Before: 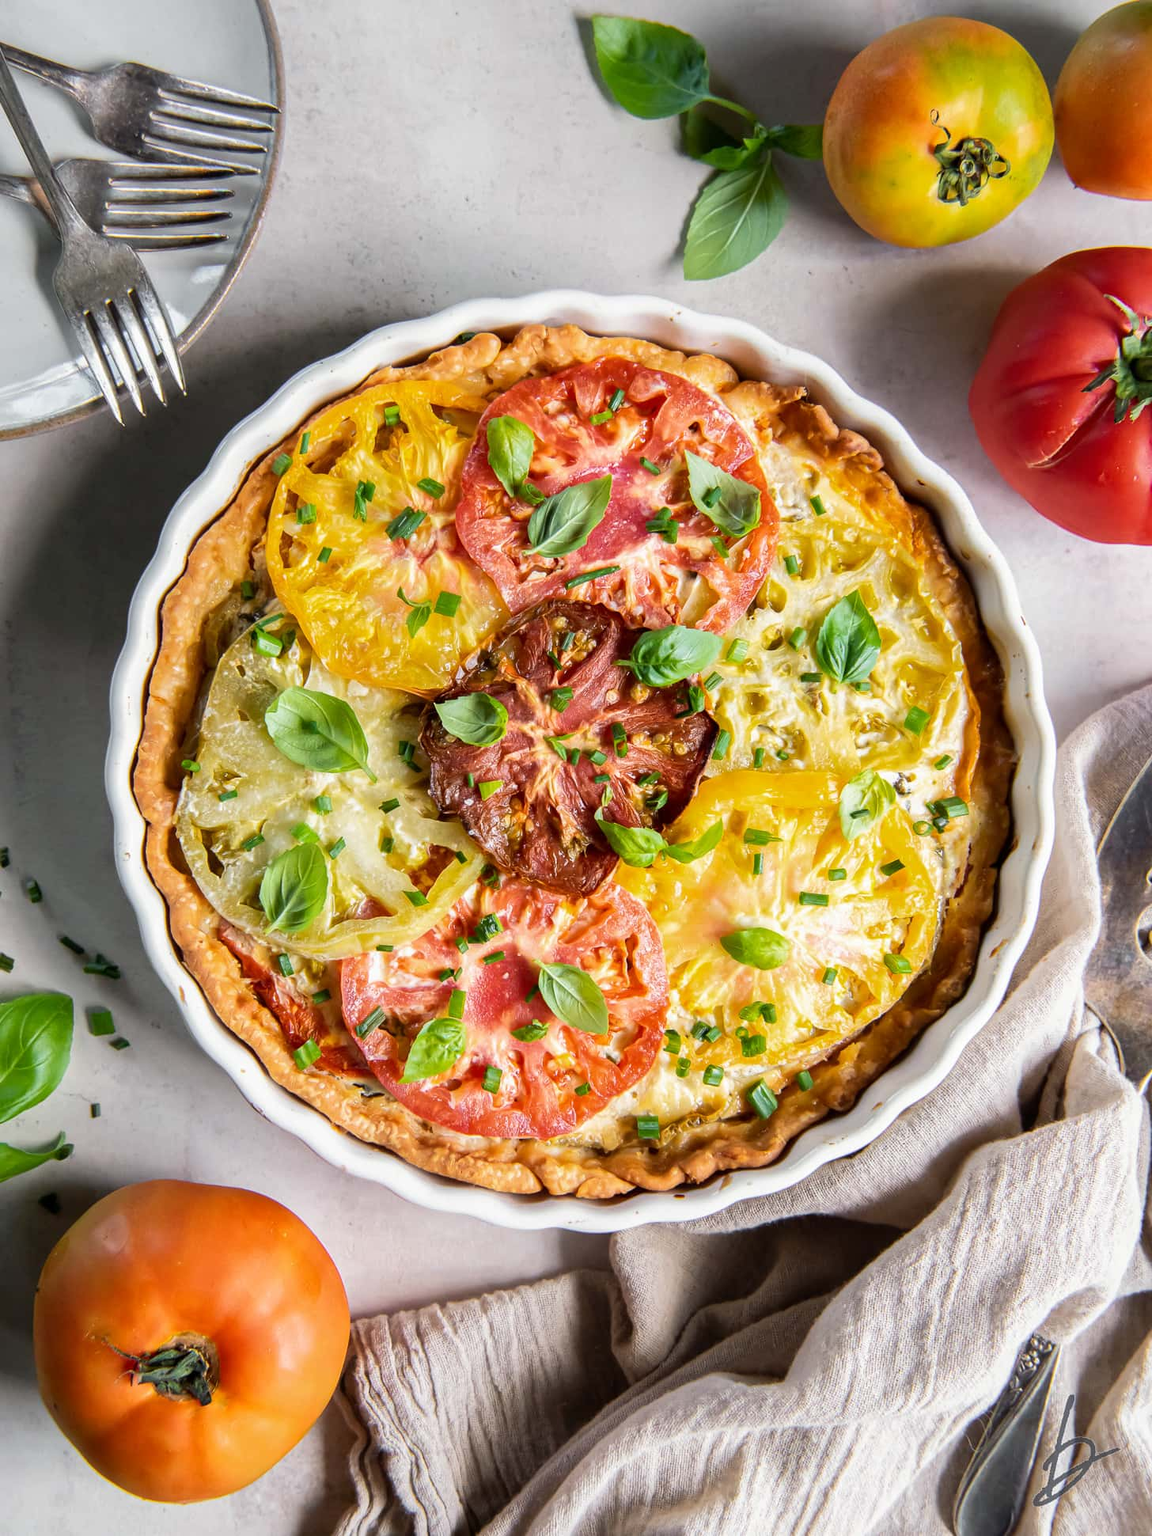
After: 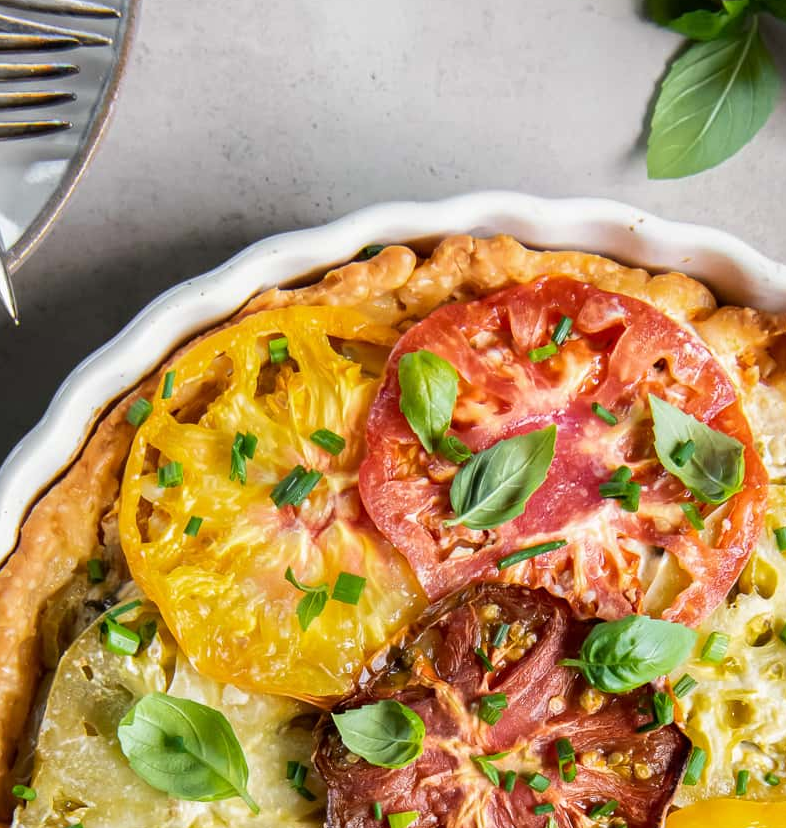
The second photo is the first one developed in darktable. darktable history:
crop: left 14.943%, top 9.049%, right 31.044%, bottom 48.245%
